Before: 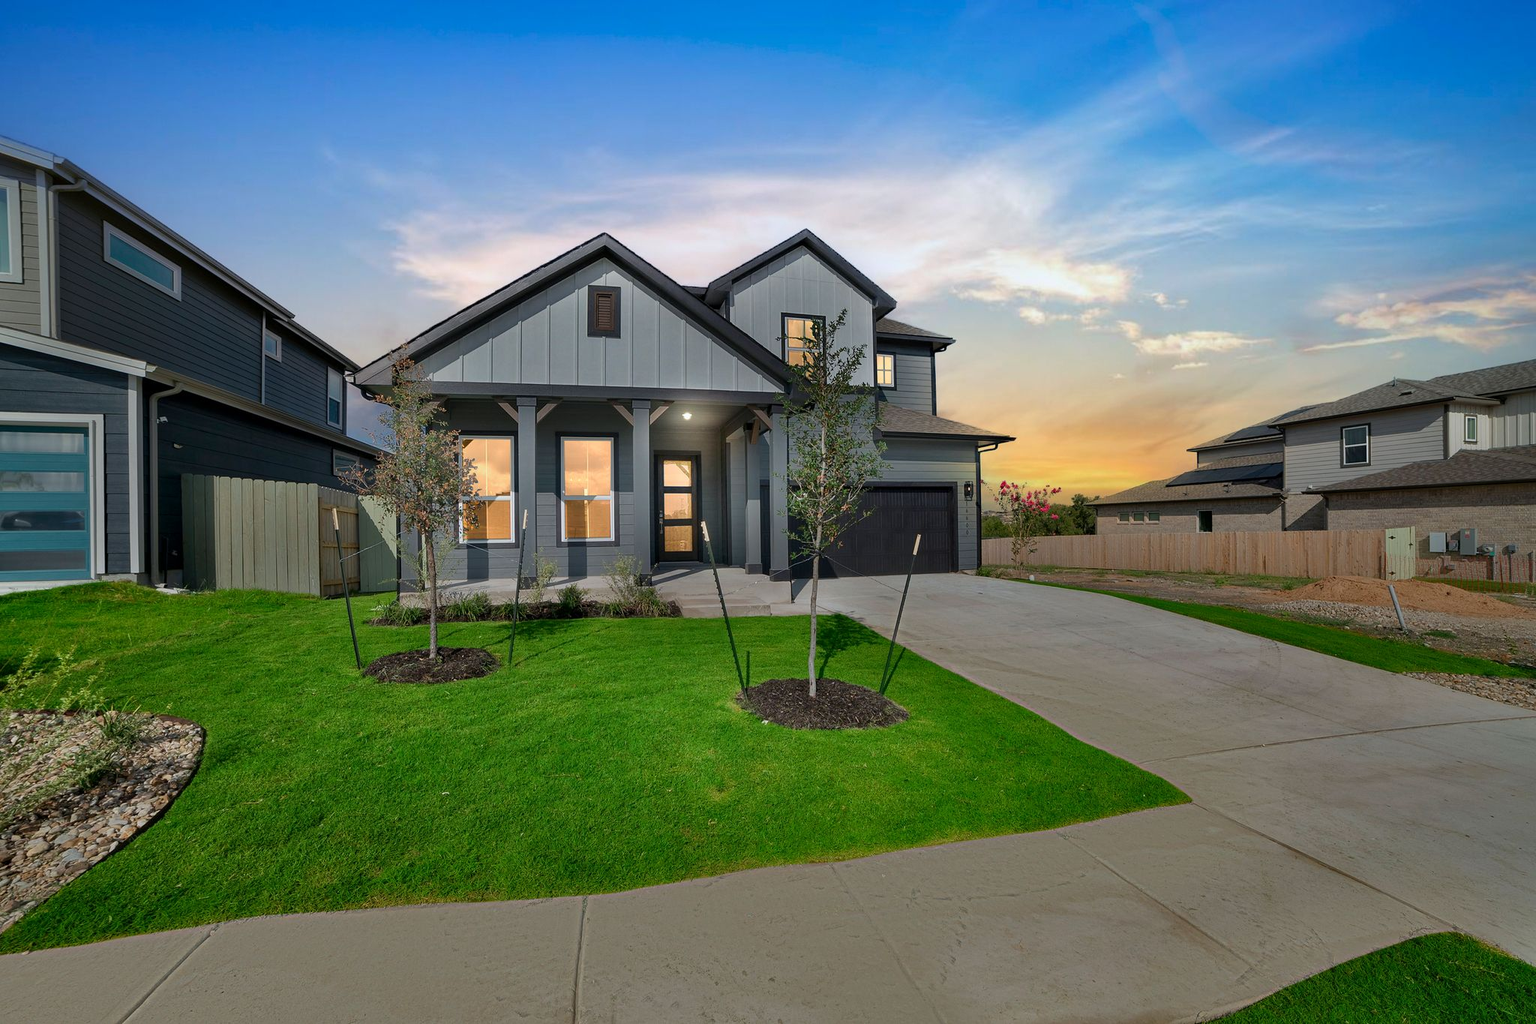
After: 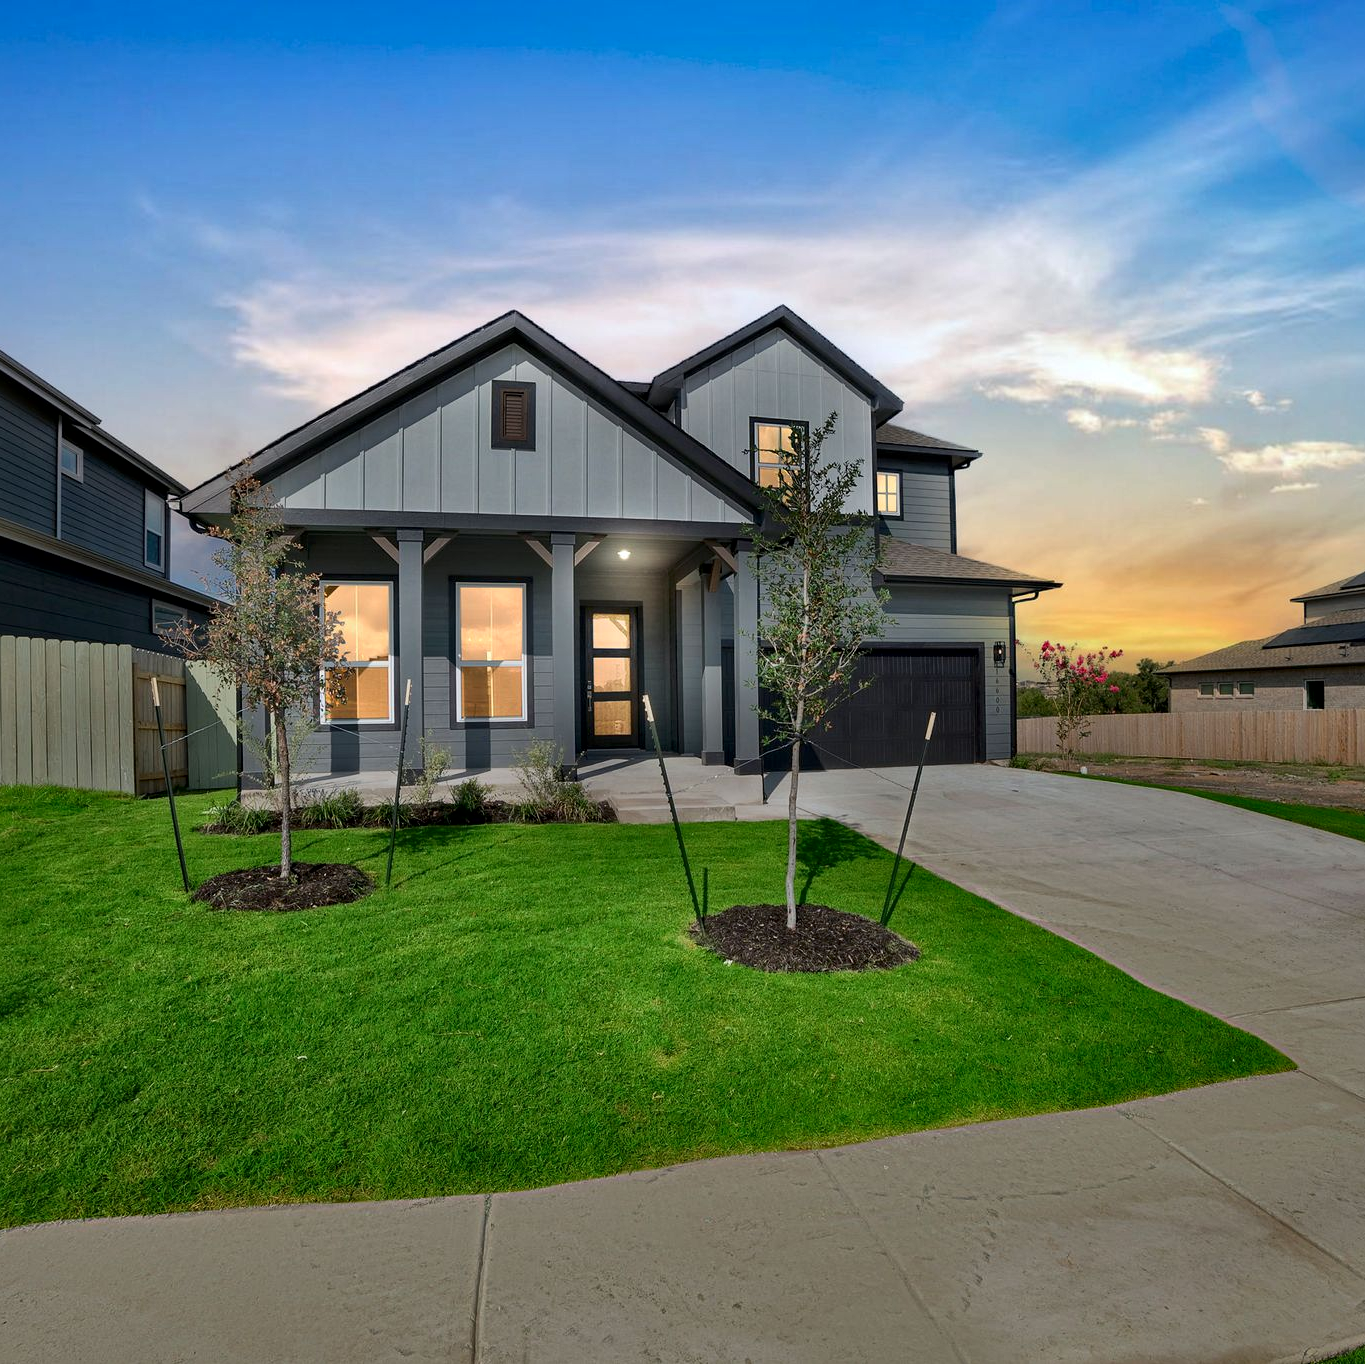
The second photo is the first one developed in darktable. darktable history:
local contrast: mode bilateral grid, contrast 20, coarseness 50, detail 140%, midtone range 0.2
crop and rotate: left 14.292%, right 19.041%
